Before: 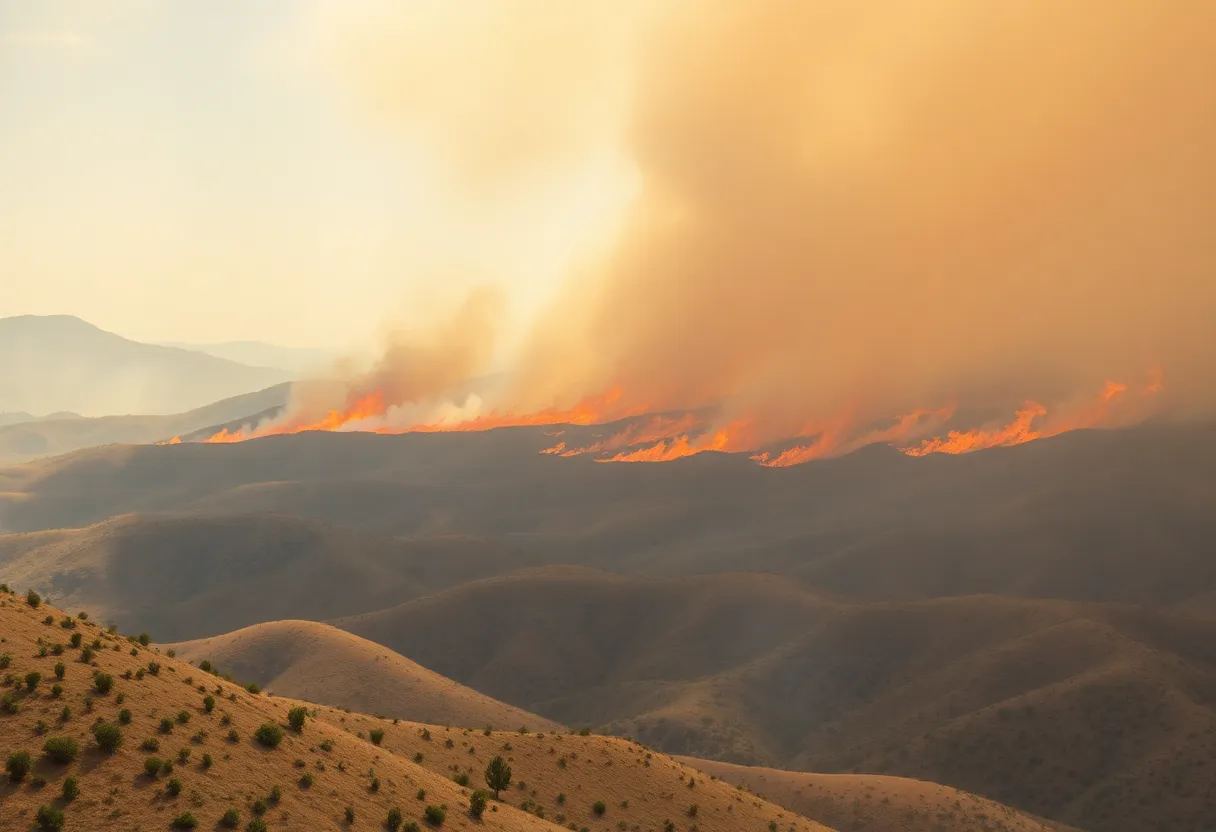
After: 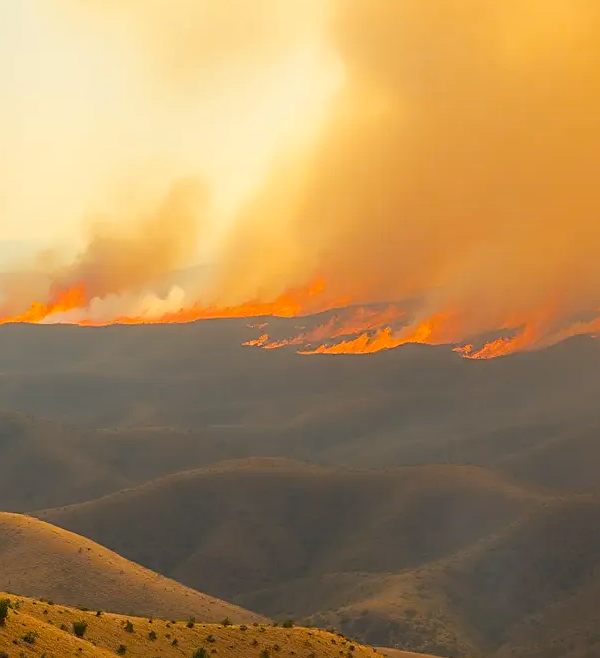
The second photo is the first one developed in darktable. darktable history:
local contrast: mode bilateral grid, contrast 20, coarseness 51, detail 119%, midtone range 0.2
crop and rotate: angle 0.012°, left 24.418%, top 13.079%, right 26.144%, bottom 7.717%
sharpen: on, module defaults
color balance rgb: shadows lift › chroma 2.939%, shadows lift › hue 243.38°, power › chroma 0.249%, power › hue 63.16°, perceptual saturation grading › global saturation 30.241%
